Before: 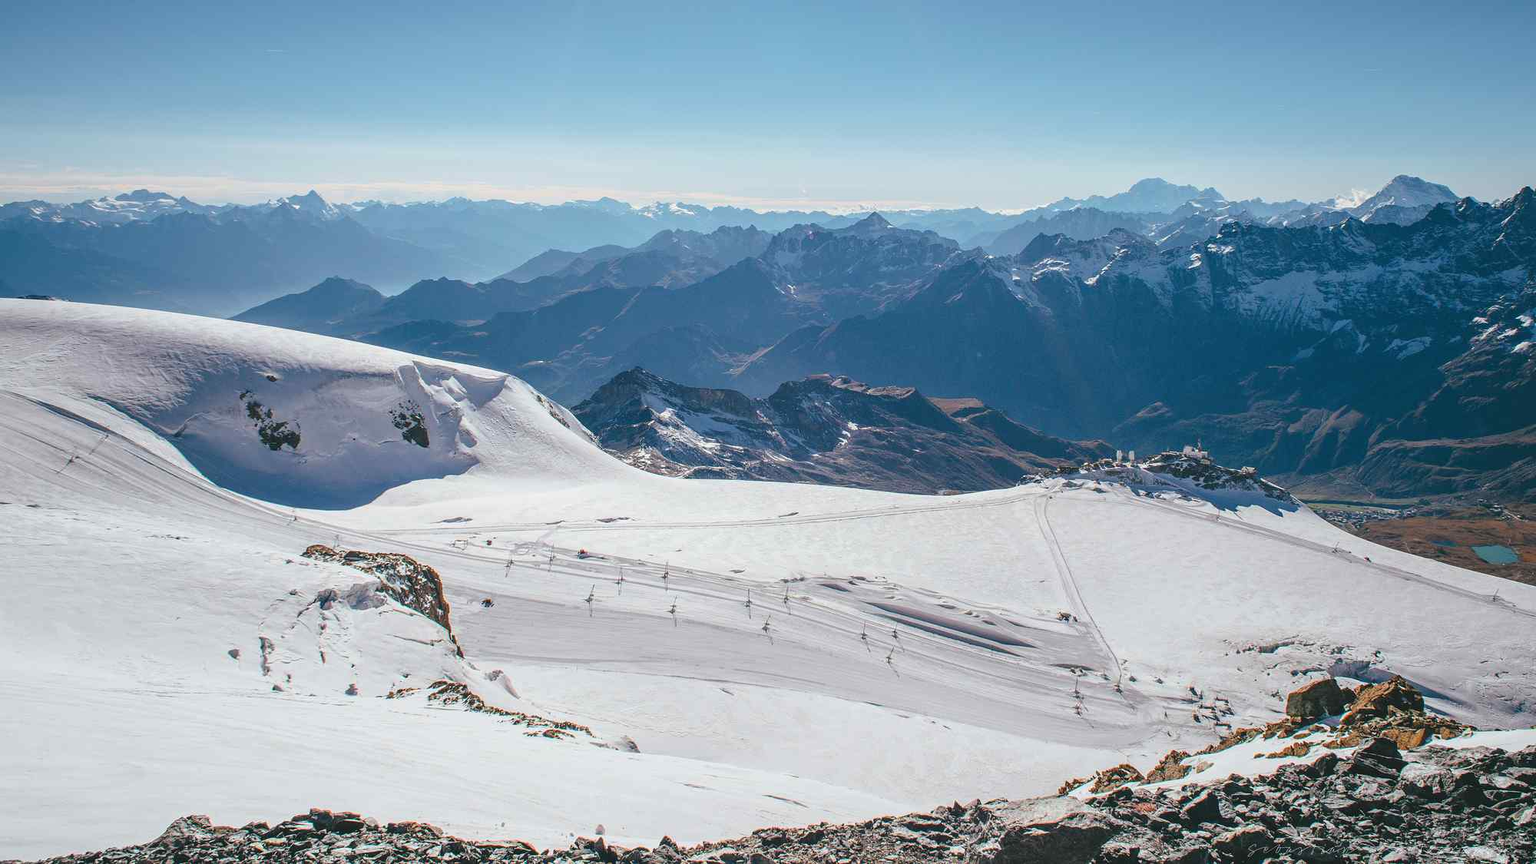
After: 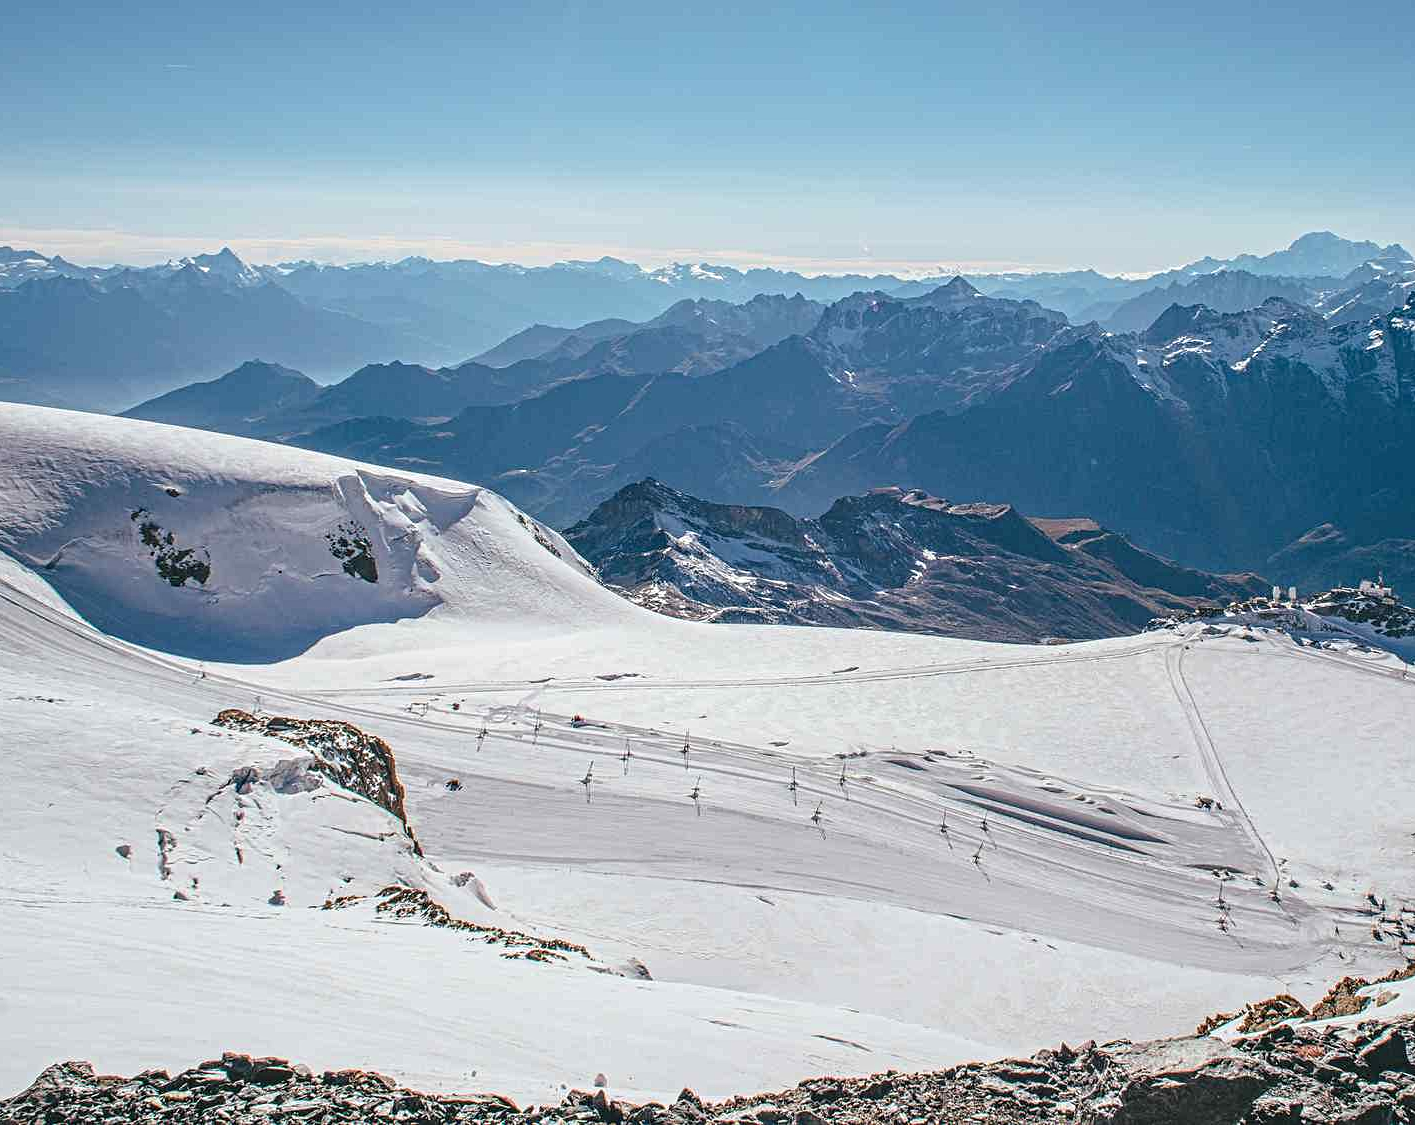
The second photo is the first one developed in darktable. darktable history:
crop and rotate: left 9.061%, right 20.142%
contrast equalizer: y [[0.5, 0.5, 0.5, 0.539, 0.64, 0.611], [0.5 ×6], [0.5 ×6], [0 ×6], [0 ×6]]
